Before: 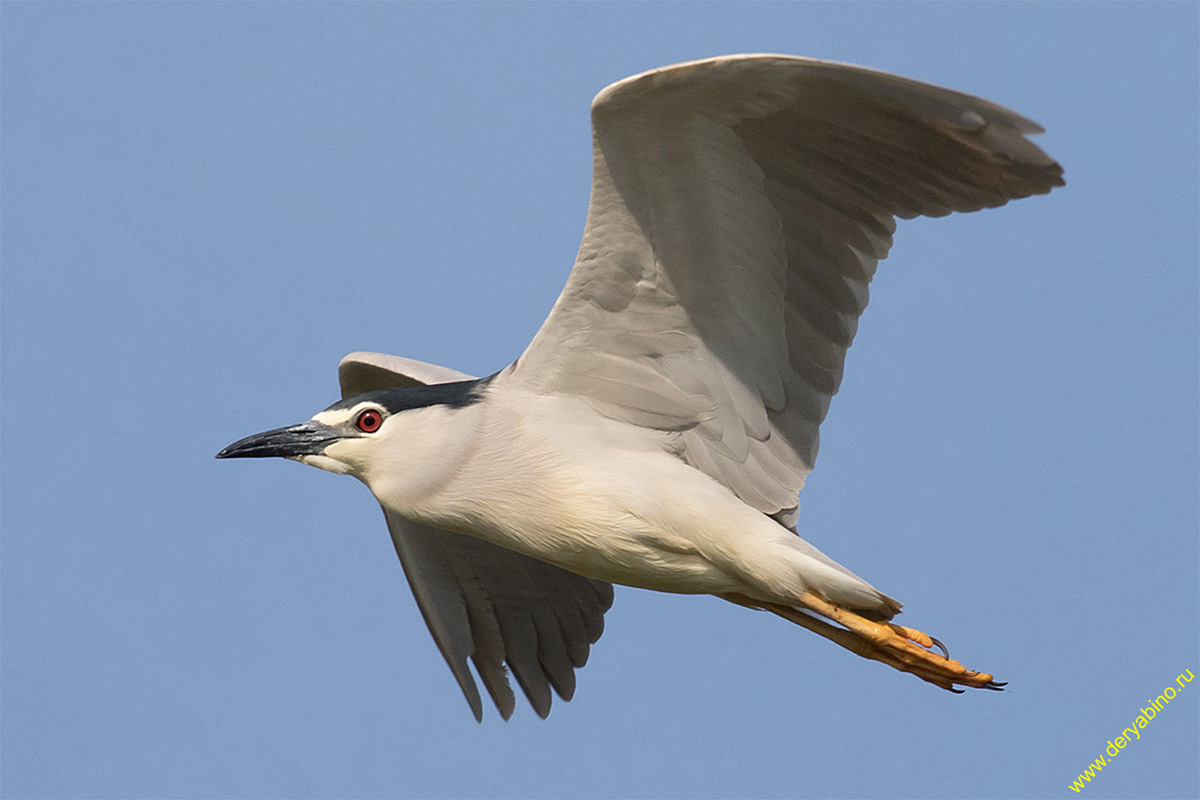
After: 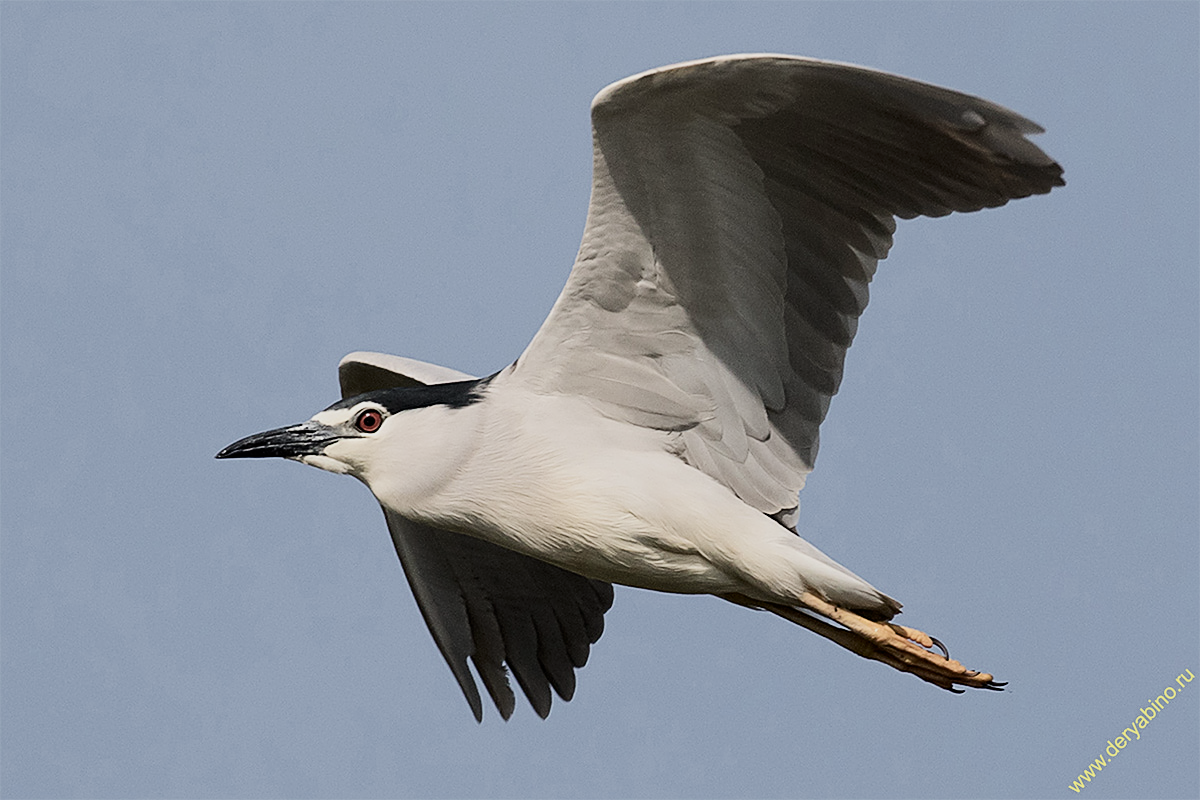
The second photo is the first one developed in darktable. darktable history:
filmic rgb: black relative exposure -7.08 EV, white relative exposure 5.35 EV, hardness 3.02
contrast brightness saturation: contrast 0.247, saturation -0.32
sharpen: on, module defaults
color zones: curves: ch0 [(0, 0.5) (0.143, 0.5) (0.286, 0.5) (0.429, 0.5) (0.571, 0.5) (0.714, 0.476) (0.857, 0.5) (1, 0.5)]; ch2 [(0, 0.5) (0.143, 0.5) (0.286, 0.5) (0.429, 0.5) (0.571, 0.5) (0.714, 0.487) (0.857, 0.5) (1, 0.5)]
